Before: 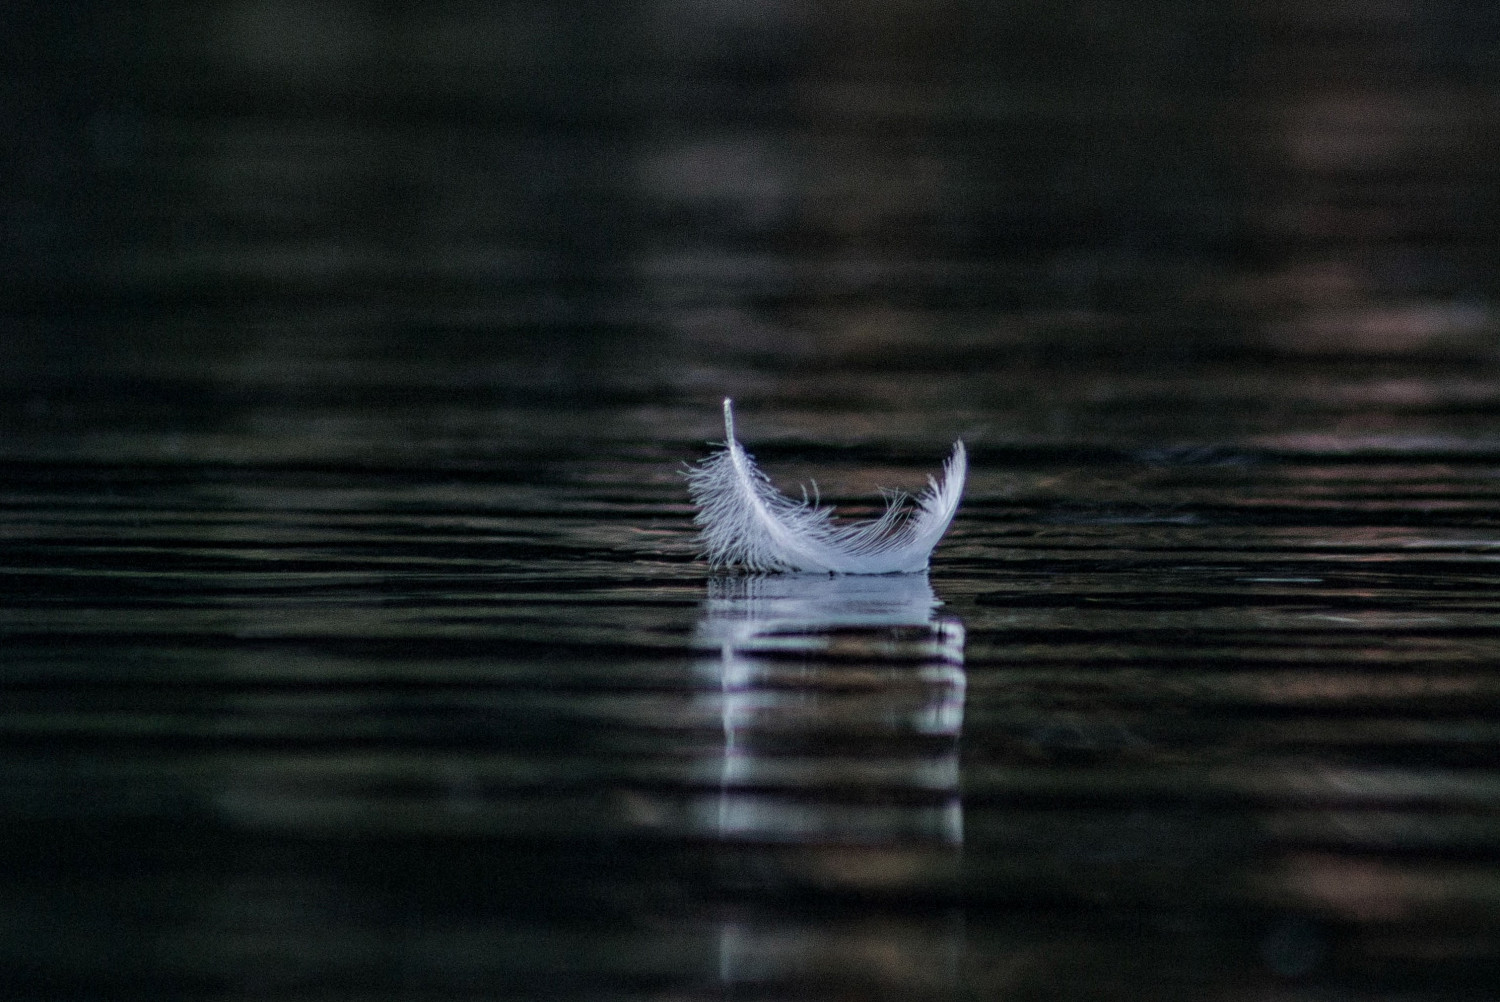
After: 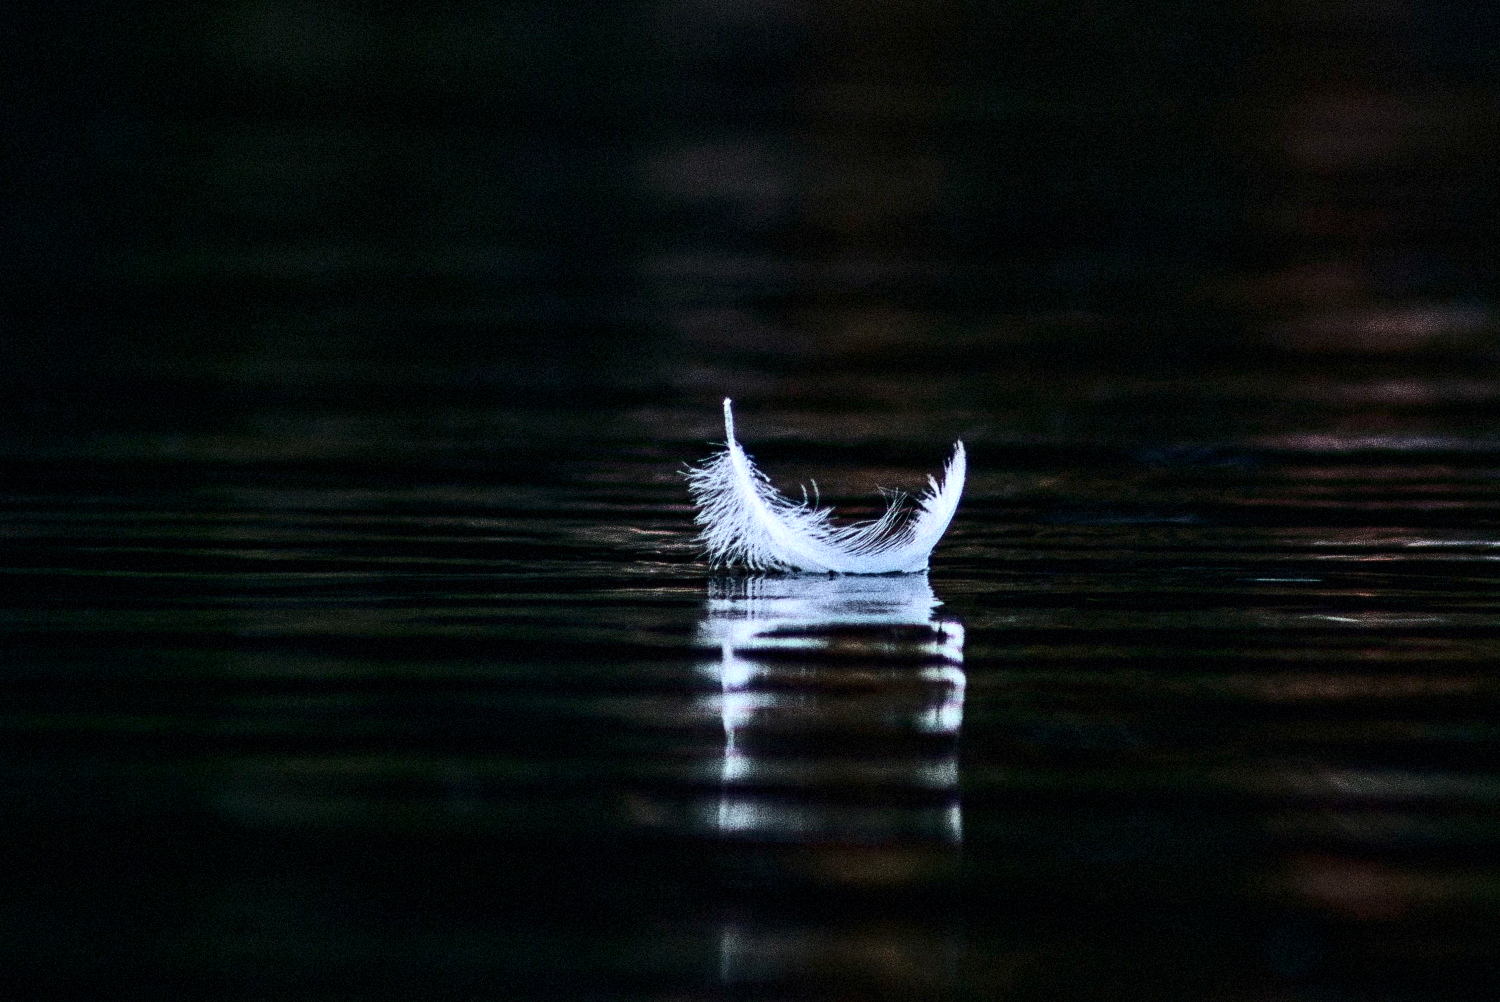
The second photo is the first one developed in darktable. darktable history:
contrast brightness saturation: contrast 0.4, brightness 0.05, saturation 0.25
tone equalizer: -8 EV -0.75 EV, -7 EV -0.7 EV, -6 EV -0.6 EV, -5 EV -0.4 EV, -3 EV 0.4 EV, -2 EV 0.6 EV, -1 EV 0.7 EV, +0 EV 0.75 EV, edges refinement/feathering 500, mask exposure compensation -1.57 EV, preserve details no
grain: coarseness 14.49 ISO, strength 48.04%, mid-tones bias 35%
